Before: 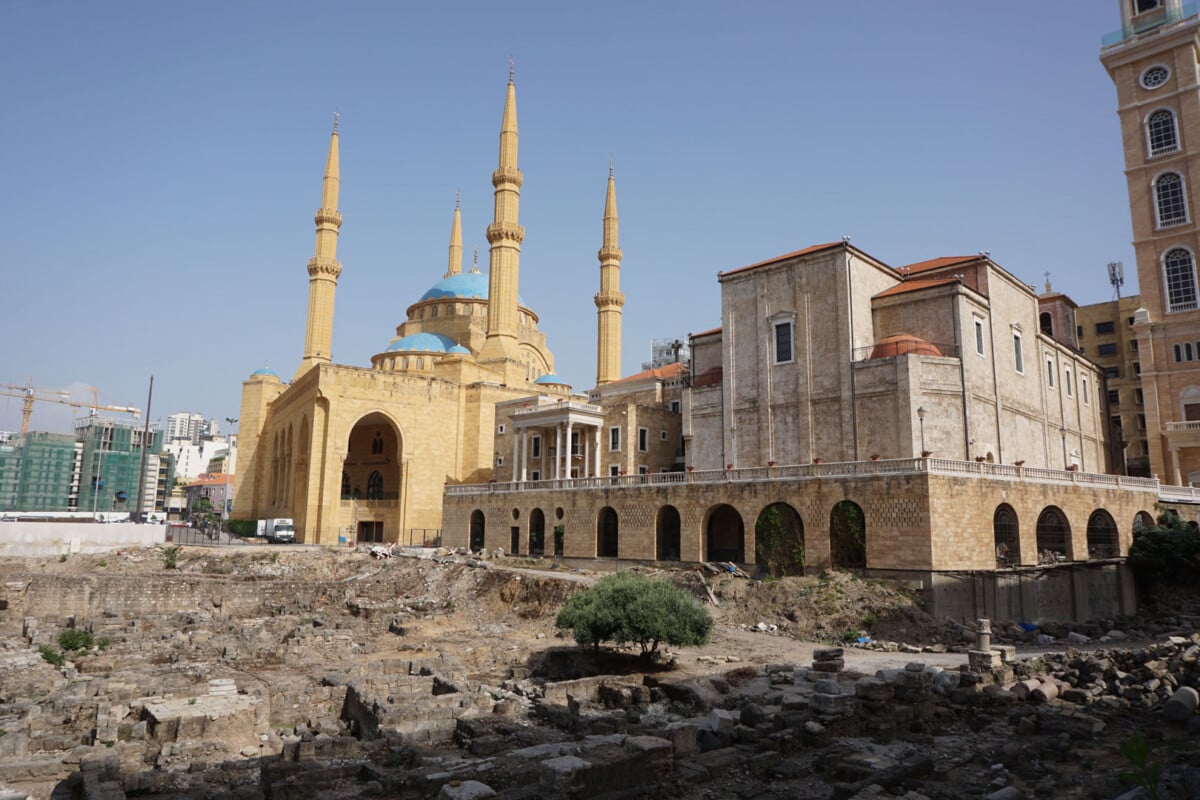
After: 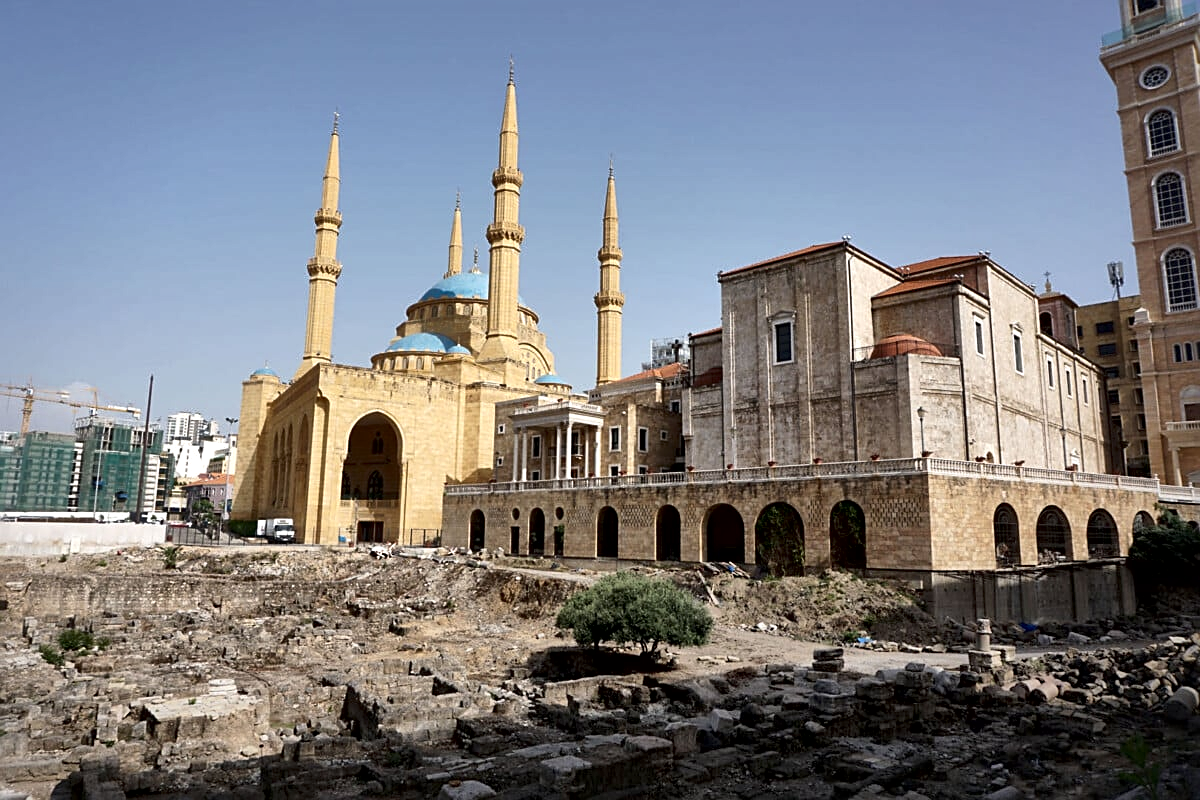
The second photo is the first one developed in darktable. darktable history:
sharpen: on, module defaults
levels: levels [0, 0.498, 1]
local contrast: mode bilateral grid, contrast 70, coarseness 75, detail 180%, midtone range 0.2
